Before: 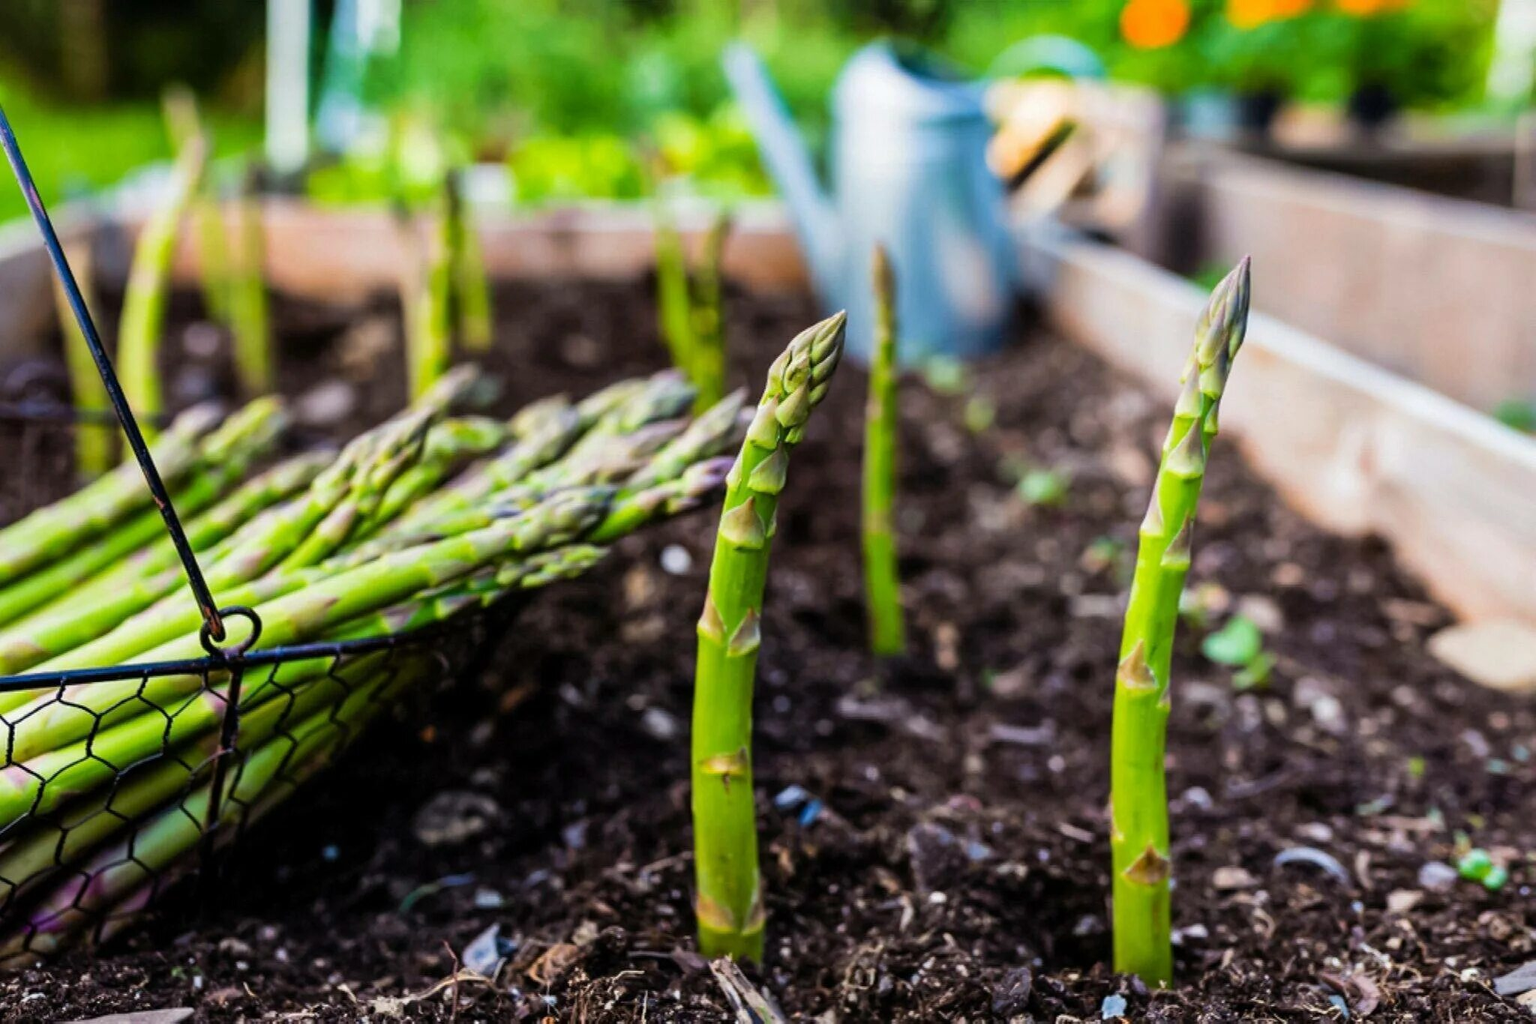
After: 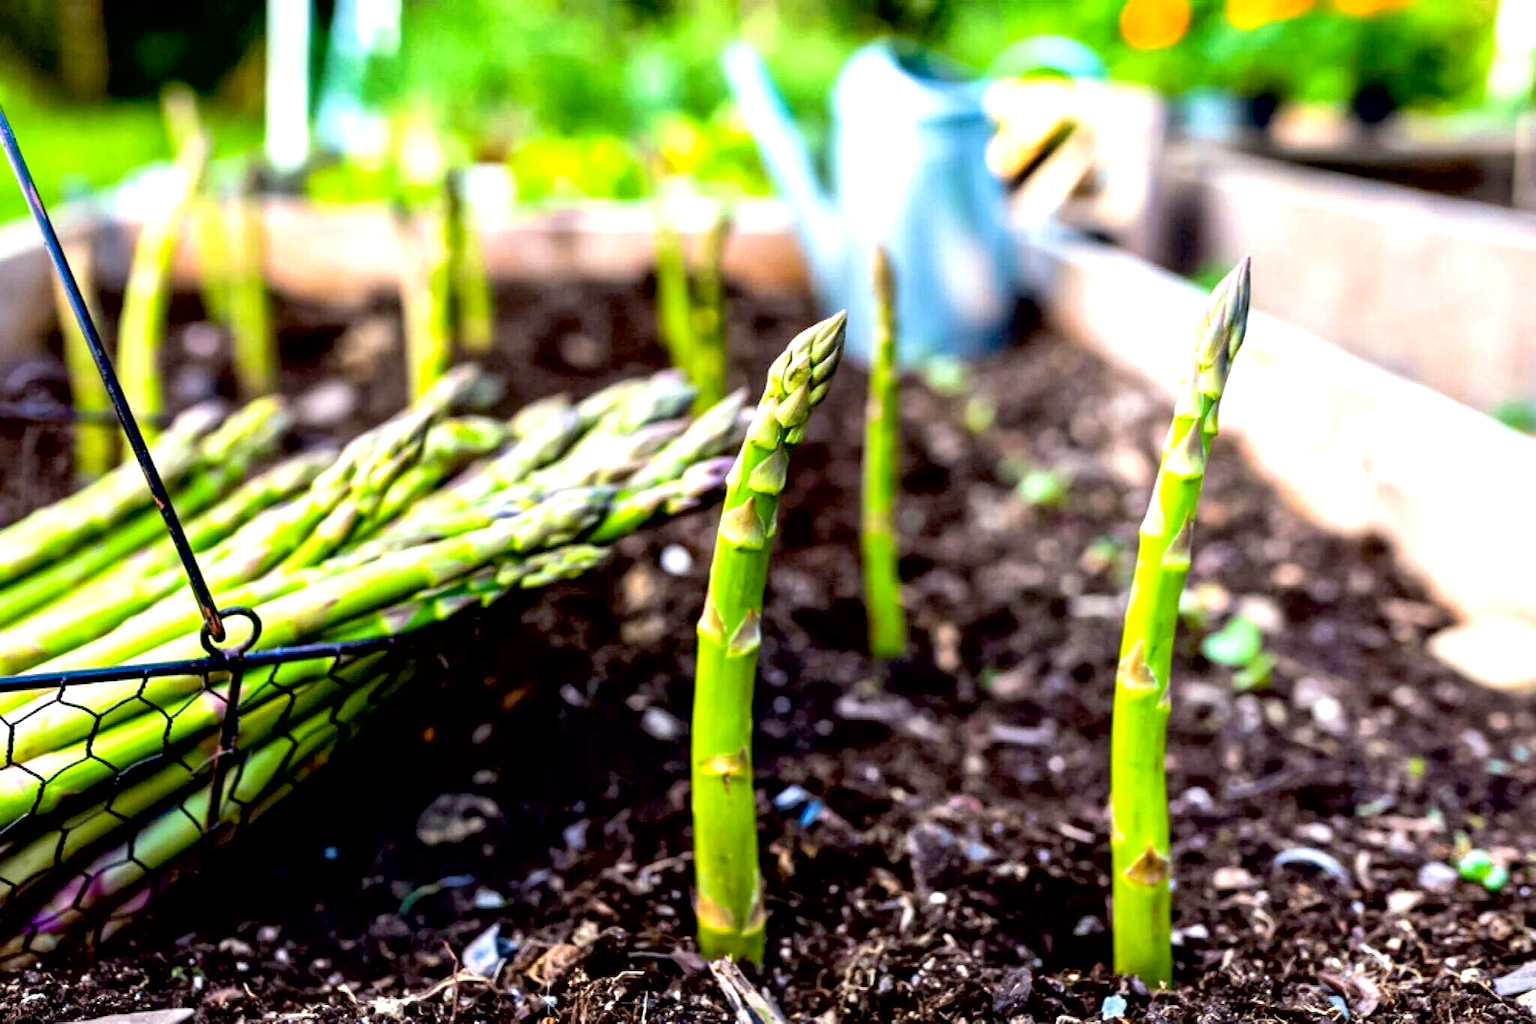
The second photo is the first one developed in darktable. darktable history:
local contrast: mode bilateral grid, contrast 10, coarseness 25, detail 115%, midtone range 0.2
exposure: black level correction 0.01, exposure 1 EV, compensate highlight preservation false
